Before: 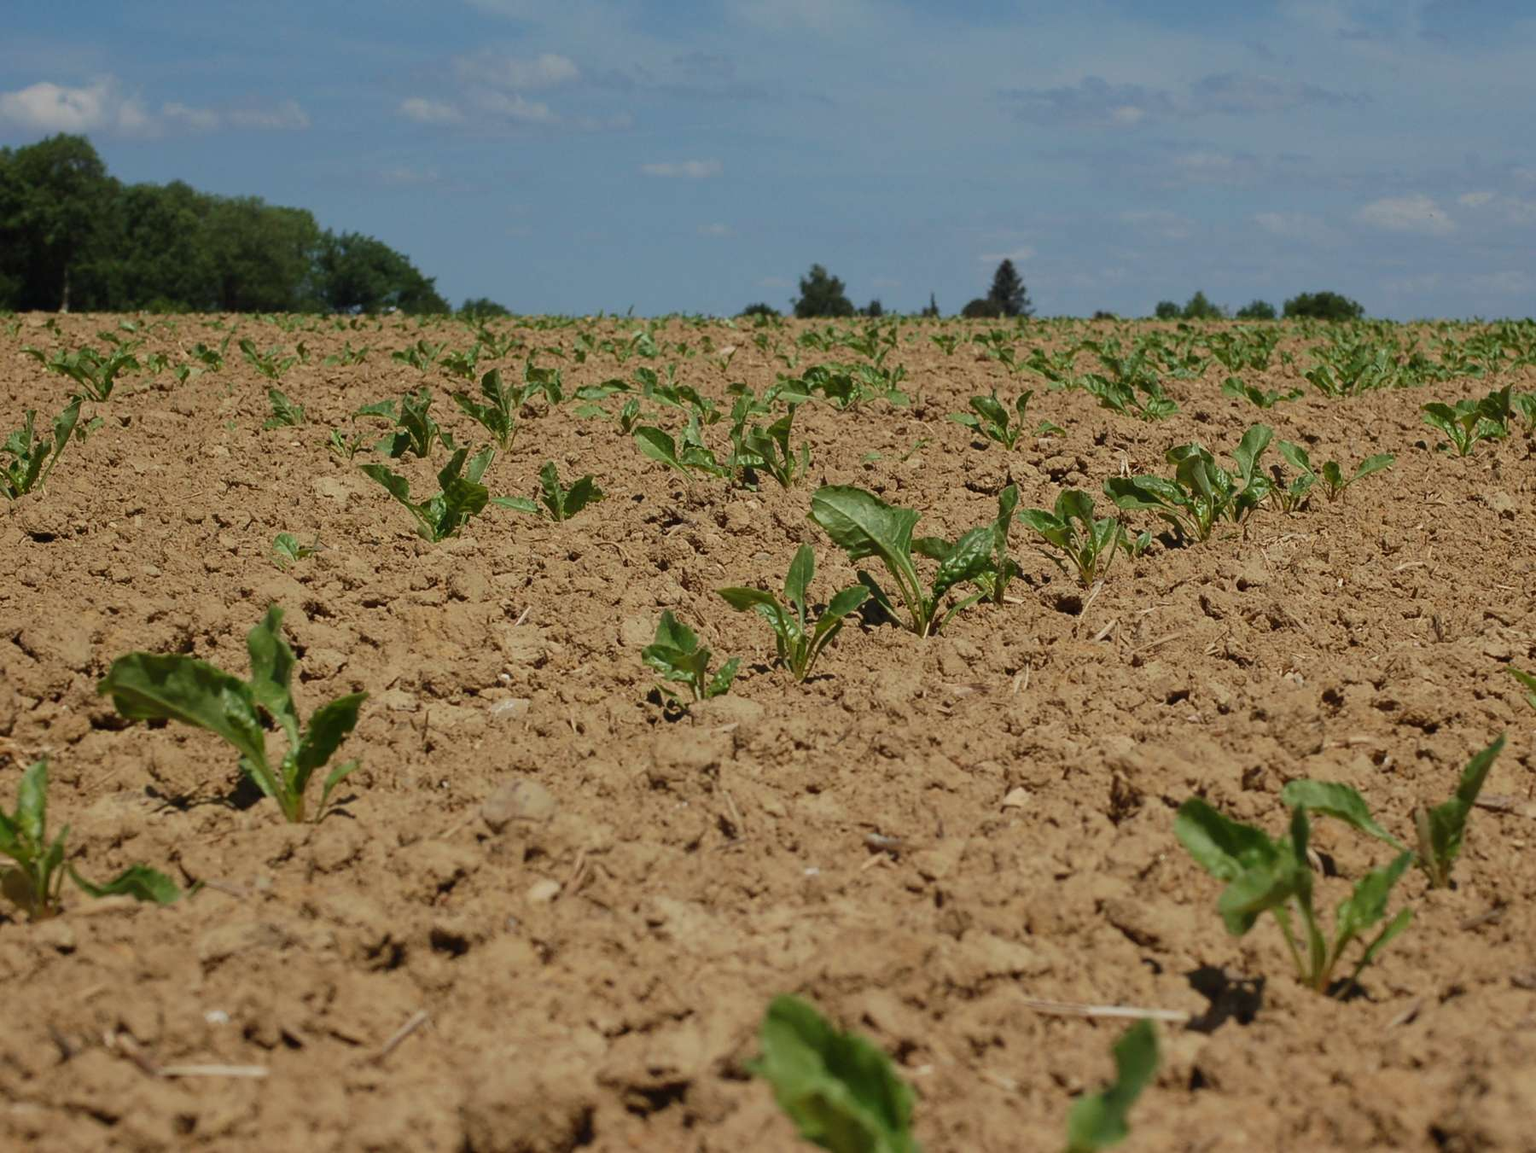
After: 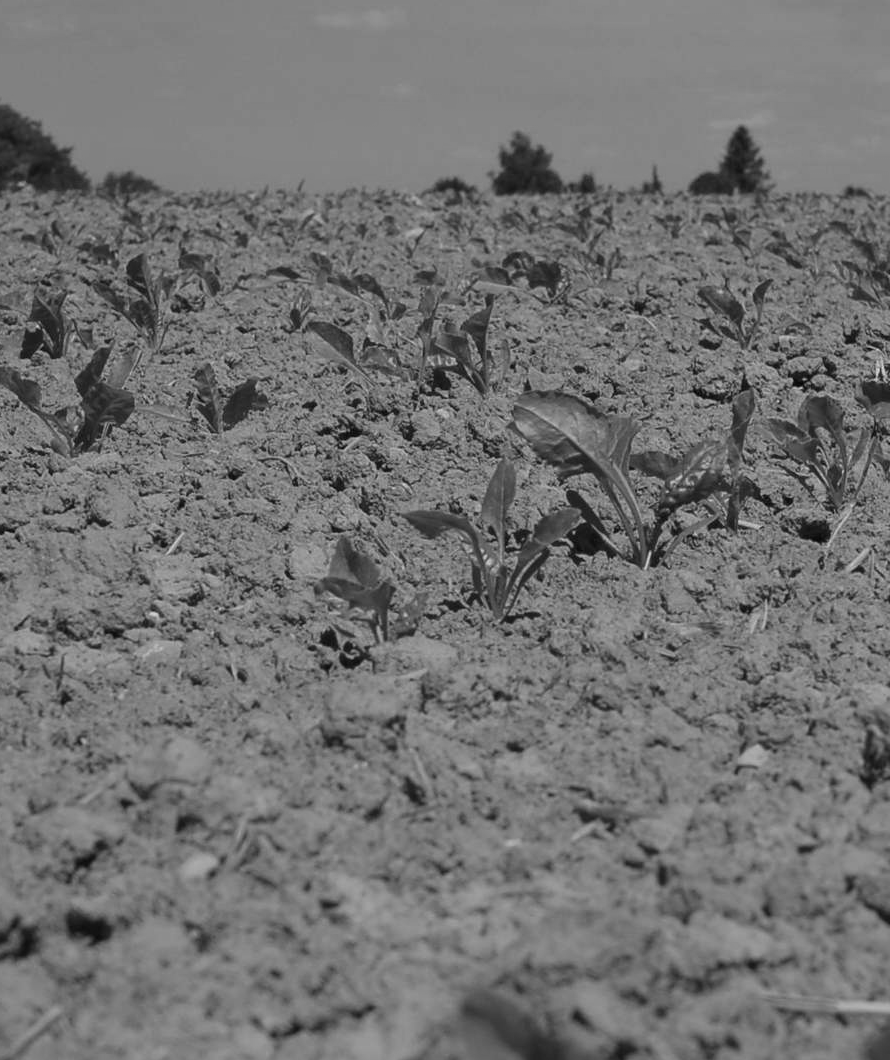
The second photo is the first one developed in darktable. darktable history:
monochrome: a 0, b 0, size 0.5, highlights 0.57
crop and rotate: angle 0.02°, left 24.353%, top 13.219%, right 26.156%, bottom 8.224%
